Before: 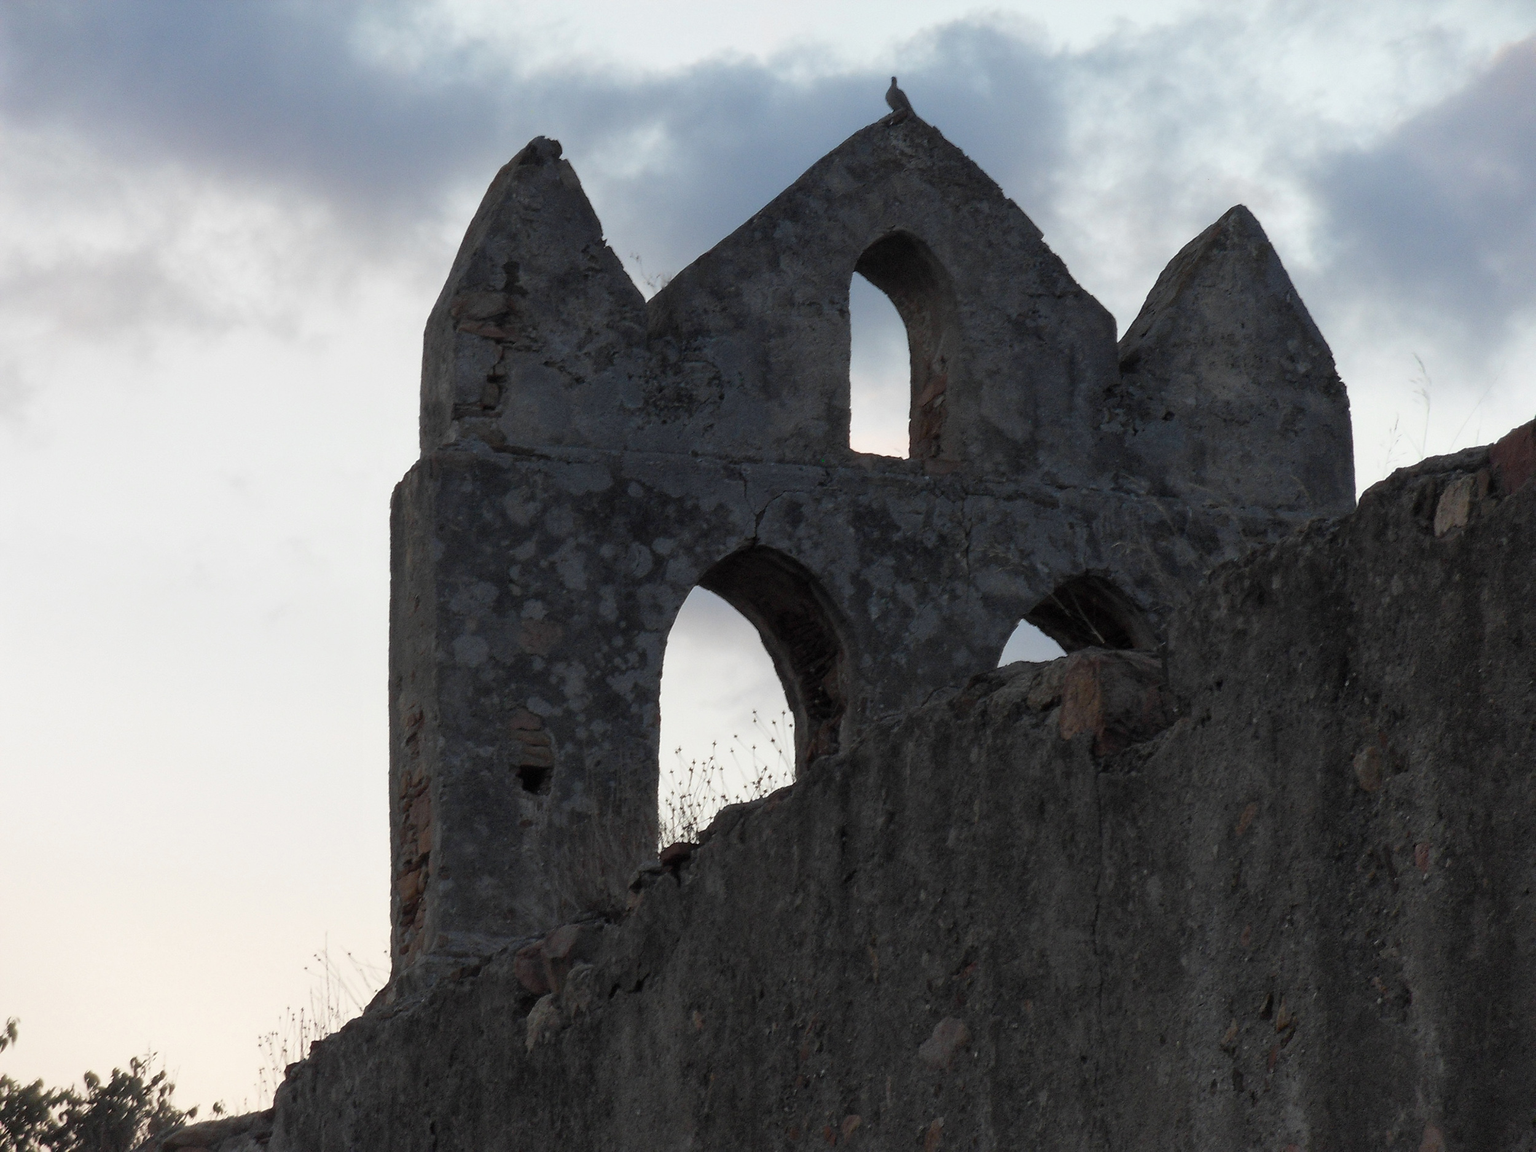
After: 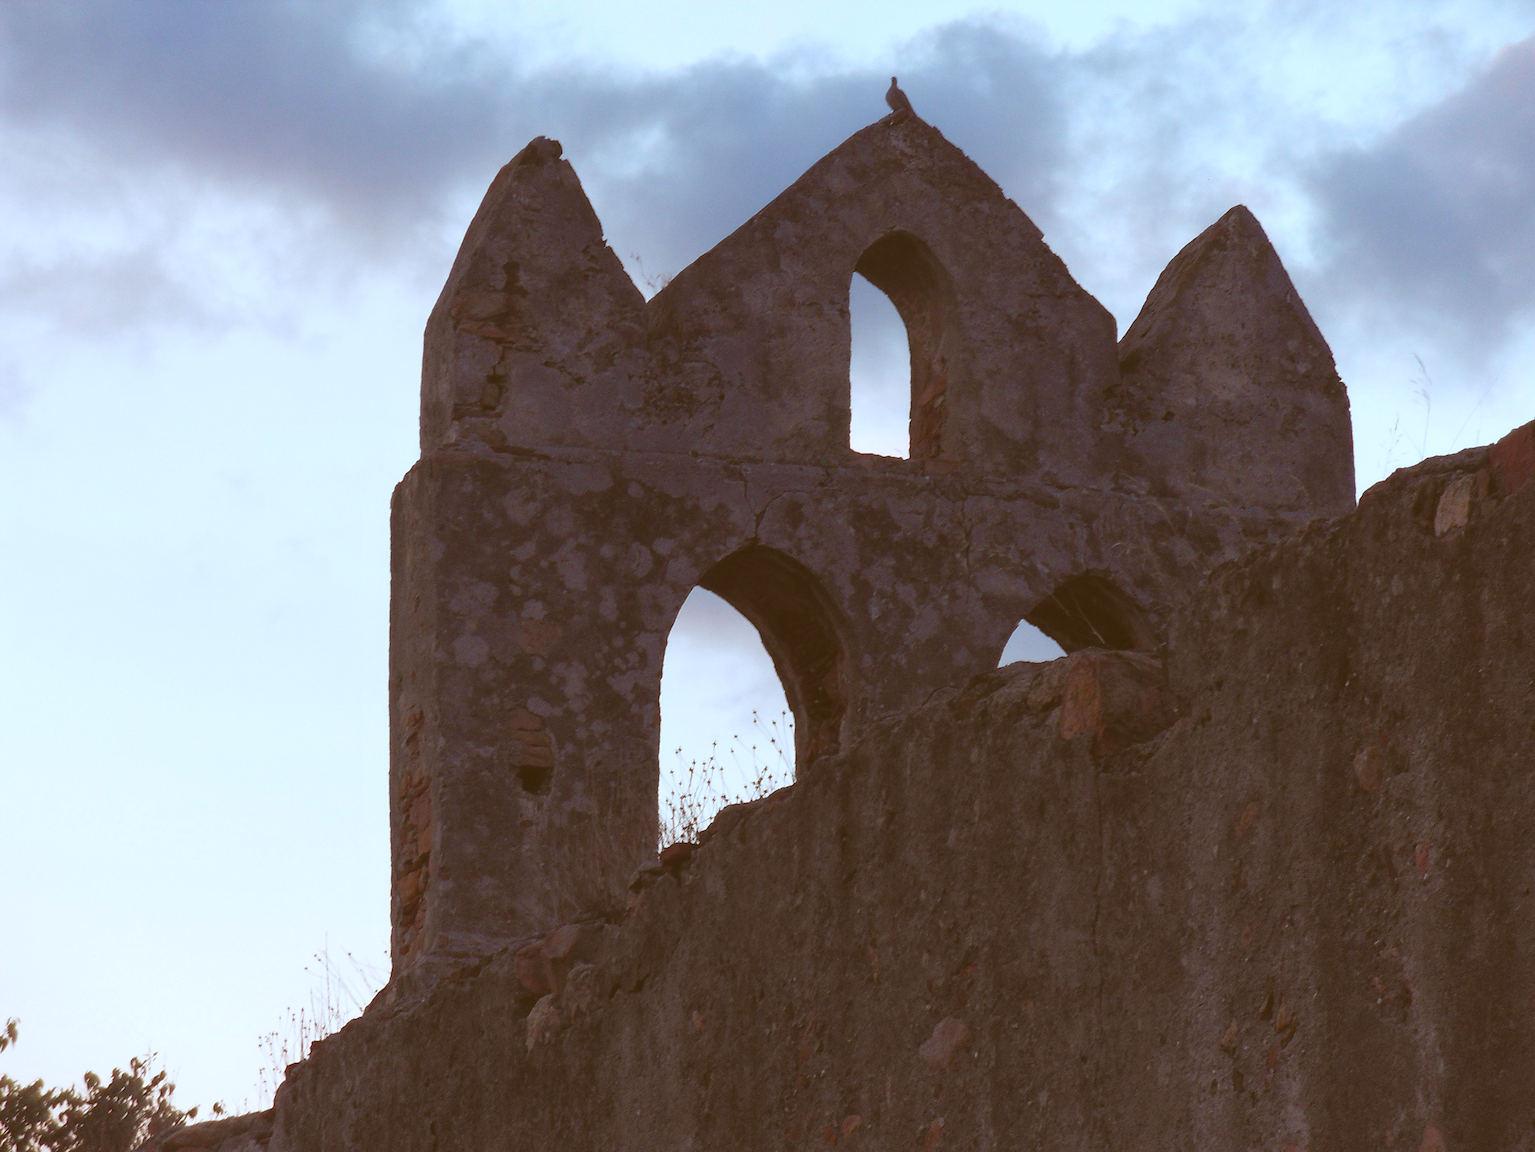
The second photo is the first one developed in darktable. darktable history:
color correction: highlights a* -14.62, highlights b* -16.22, shadows a* 10.12, shadows b* 29.4
white balance: red 1.066, blue 1.119
color balance rgb: shadows lift › chroma 3%, shadows lift › hue 280.8°, power › hue 330°, highlights gain › chroma 3%, highlights gain › hue 75.6°, global offset › luminance 2%, perceptual saturation grading › global saturation 20%, perceptual saturation grading › highlights -25%, perceptual saturation grading › shadows 50%, global vibrance 20.33%
